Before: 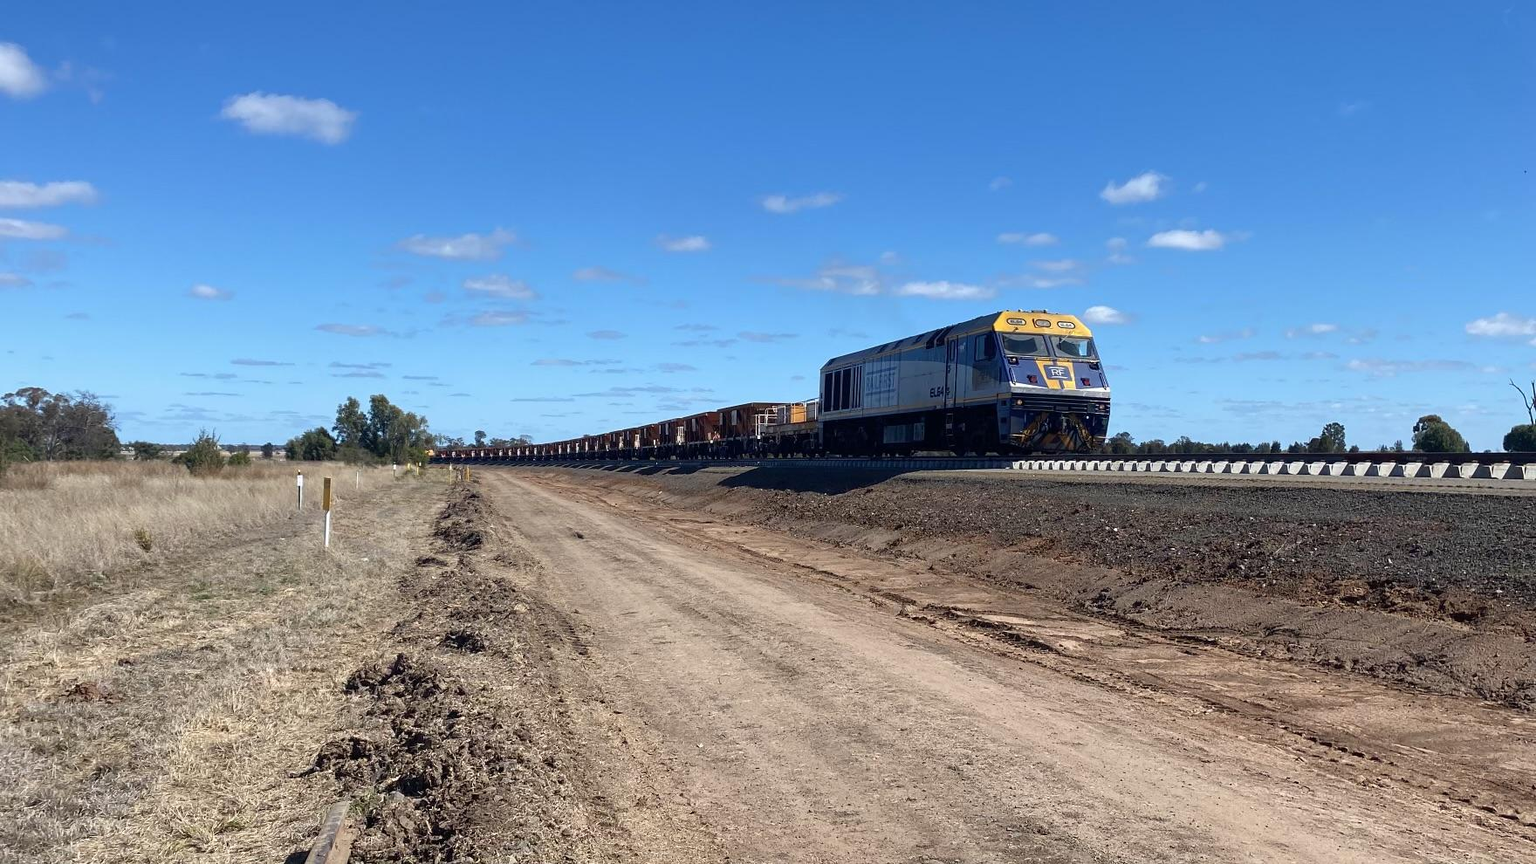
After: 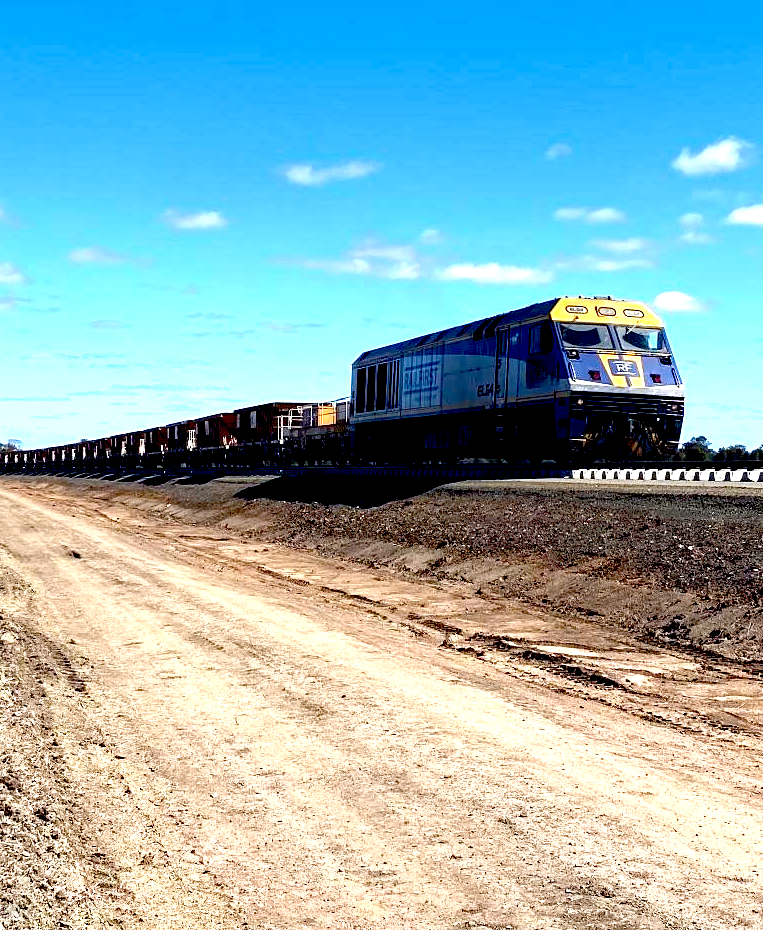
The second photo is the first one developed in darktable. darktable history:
crop: left 33.452%, top 6.025%, right 23.155%
tone equalizer: -8 EV -0.001 EV, -7 EV 0.001 EV, -6 EV -0.002 EV, -5 EV -0.003 EV, -4 EV -0.062 EV, -3 EV -0.222 EV, -2 EV -0.267 EV, -1 EV 0.105 EV, +0 EV 0.303 EV
haze removal: compatibility mode true, adaptive false
exposure: black level correction 0.035, exposure 0.9 EV, compensate highlight preservation false
